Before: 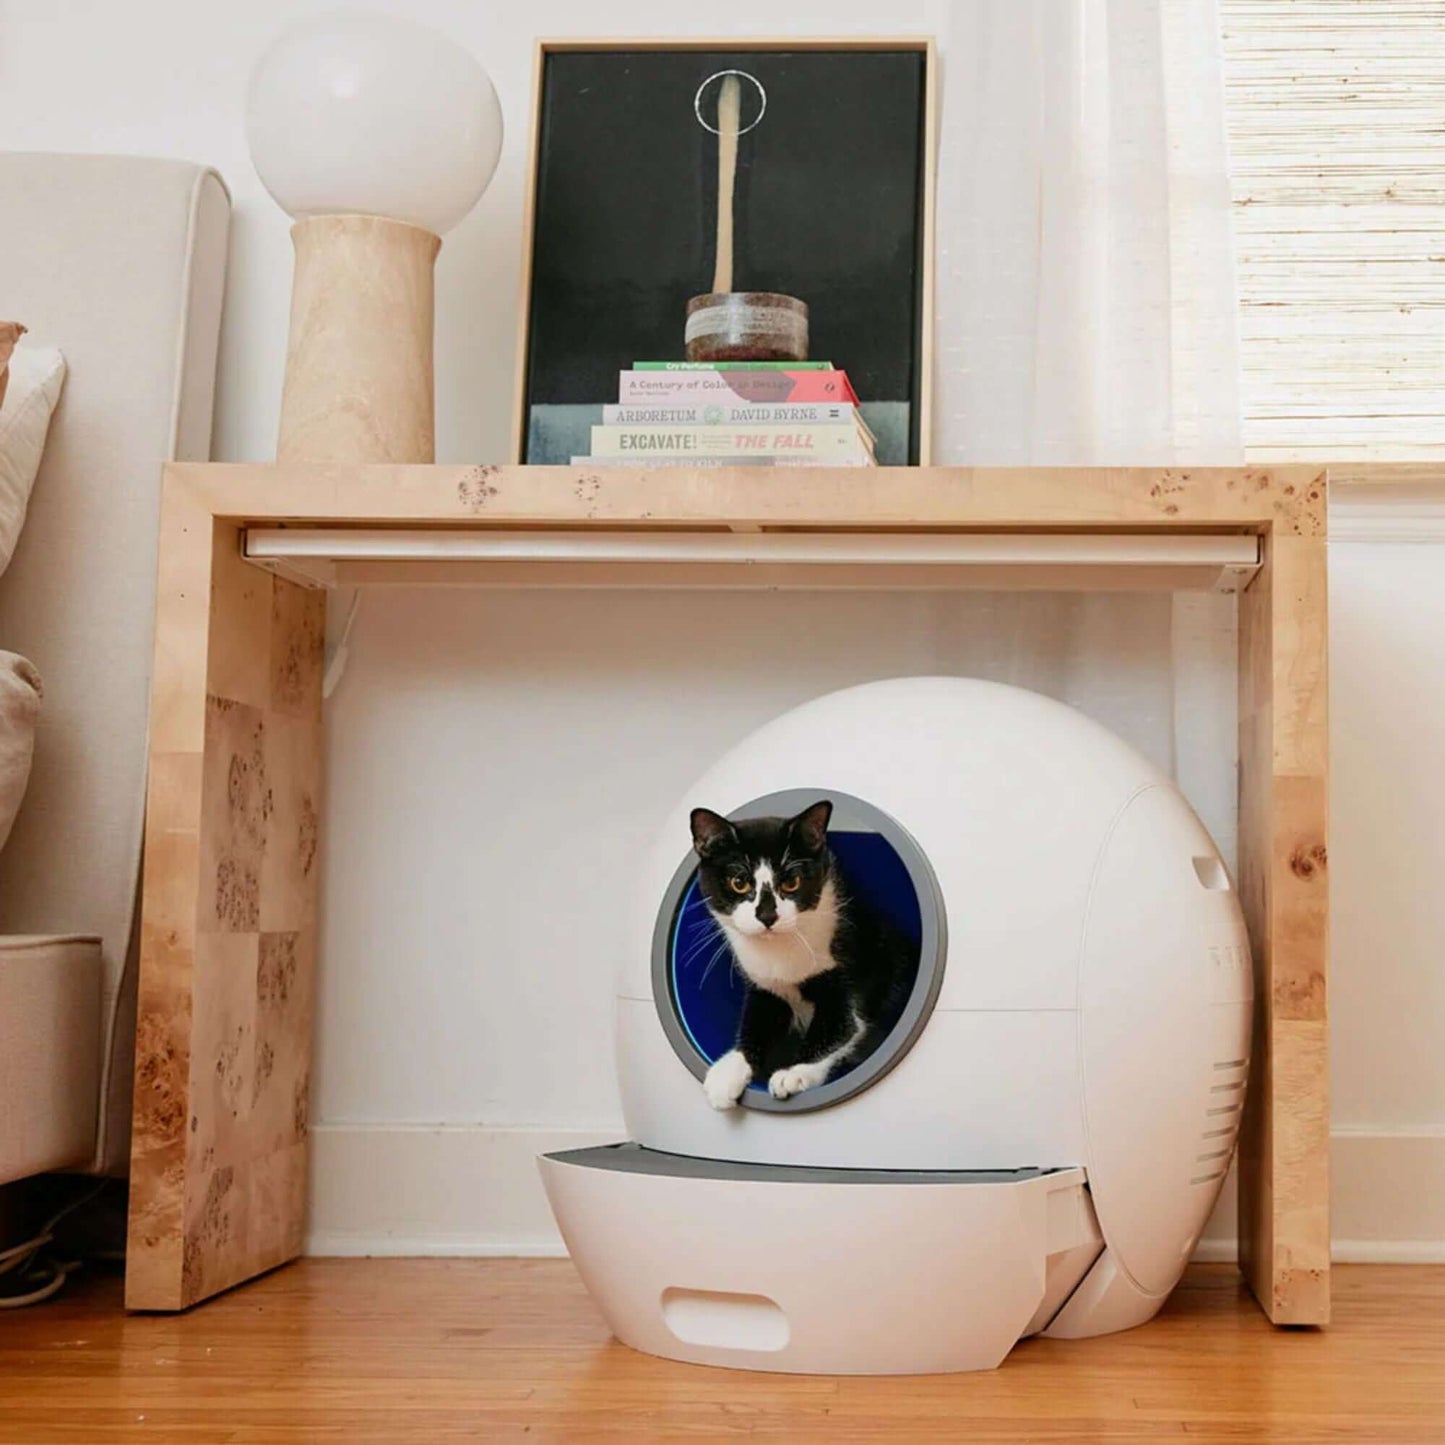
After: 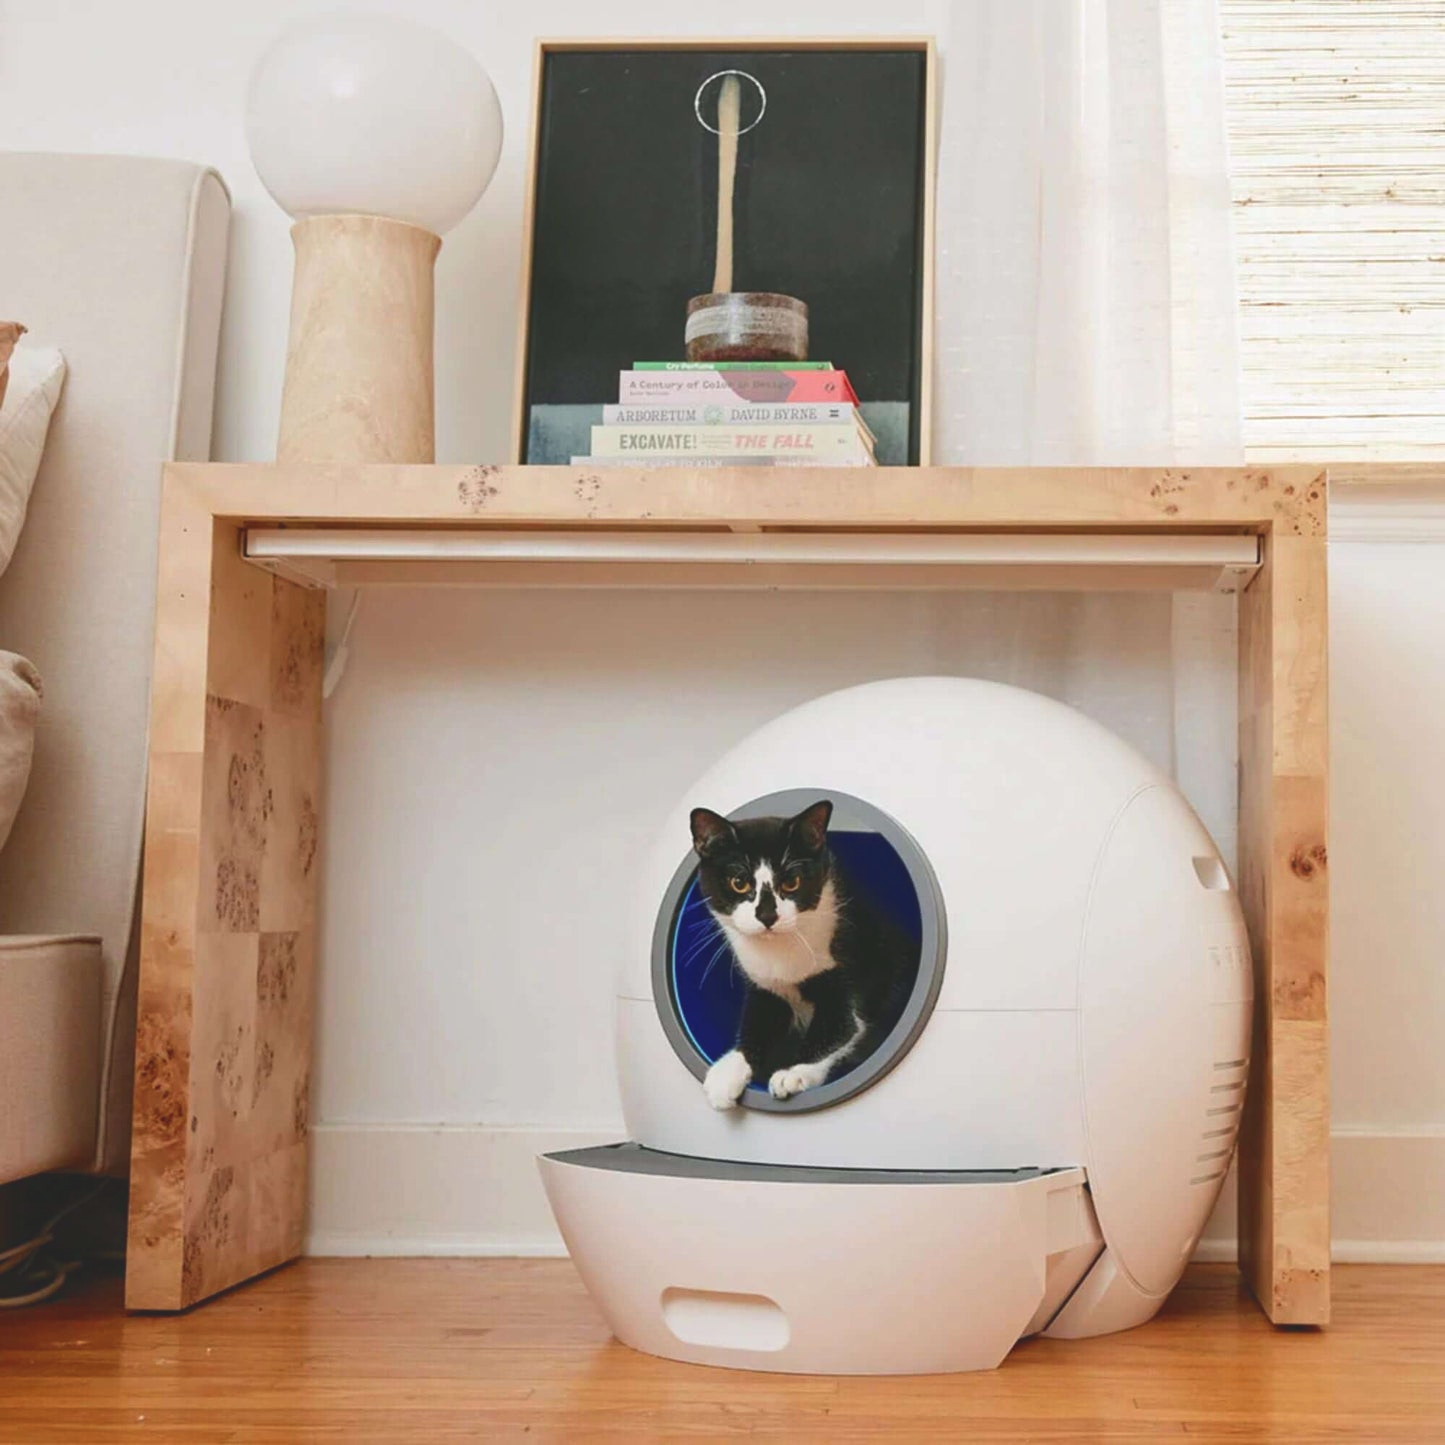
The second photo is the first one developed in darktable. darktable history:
rgb curve: curves: ch0 [(0, 0) (0.093, 0.159) (0.241, 0.265) (0.414, 0.42) (1, 1)], compensate middle gray true, preserve colors basic power
exposure: black level correction -0.008, exposure 0.067 EV, compensate highlight preservation false
